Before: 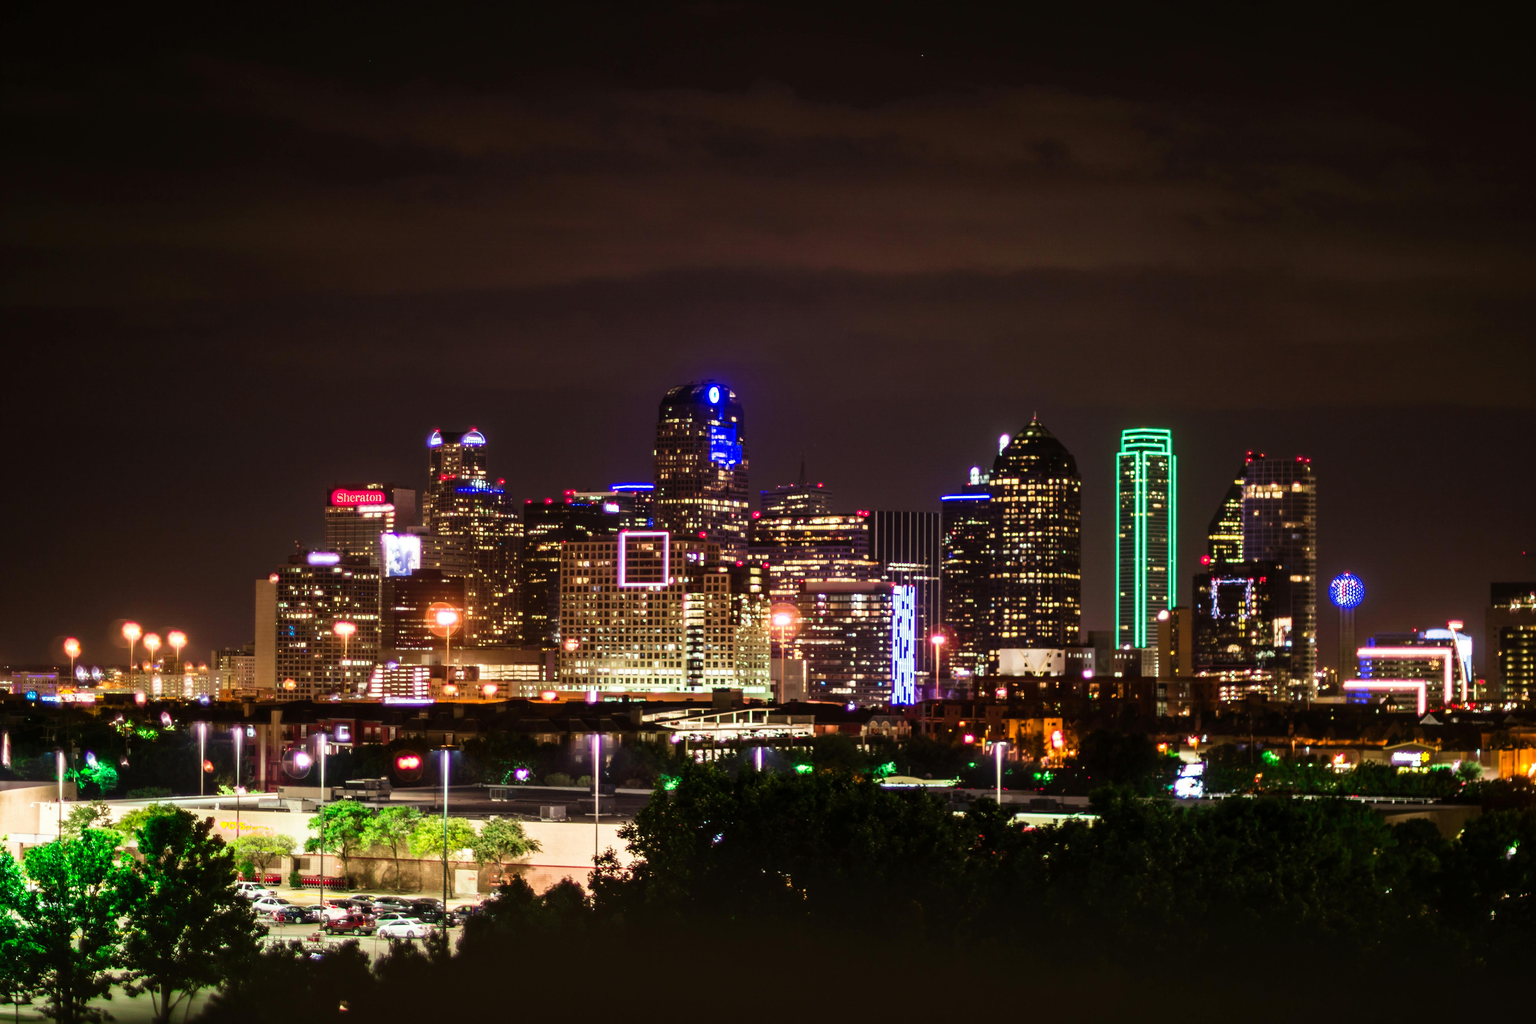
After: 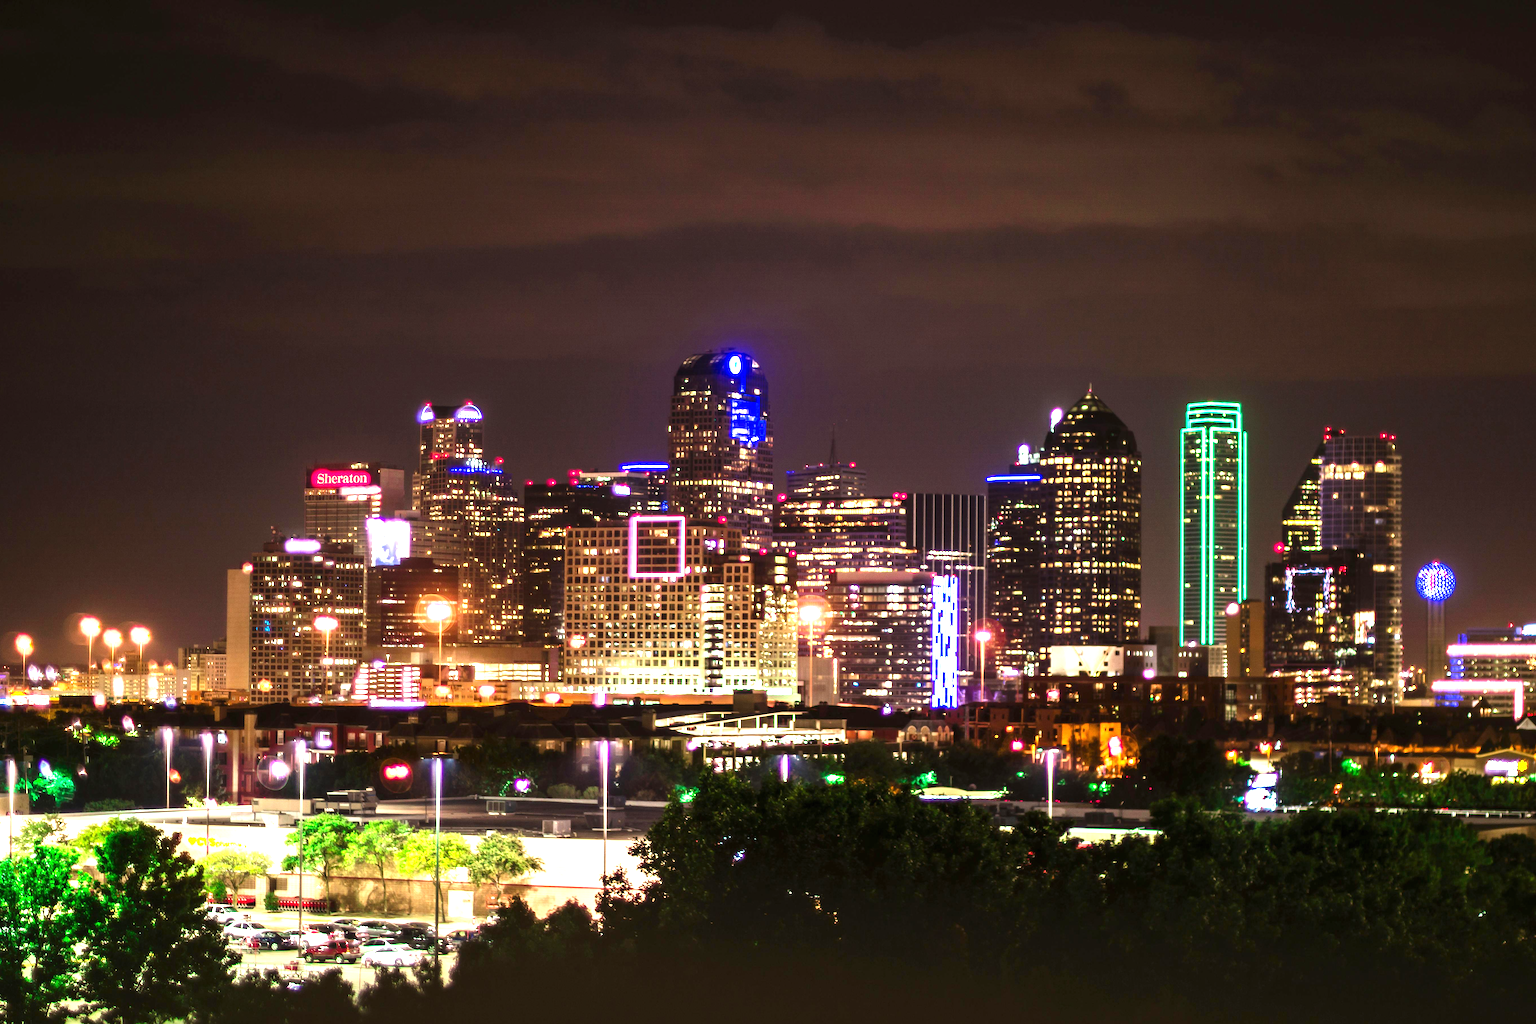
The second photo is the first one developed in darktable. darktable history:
exposure: black level correction 0, exposure 1.1 EV, compensate exposure bias true, compensate highlight preservation false
crop: left 3.305%, top 6.436%, right 6.389%, bottom 3.258%
